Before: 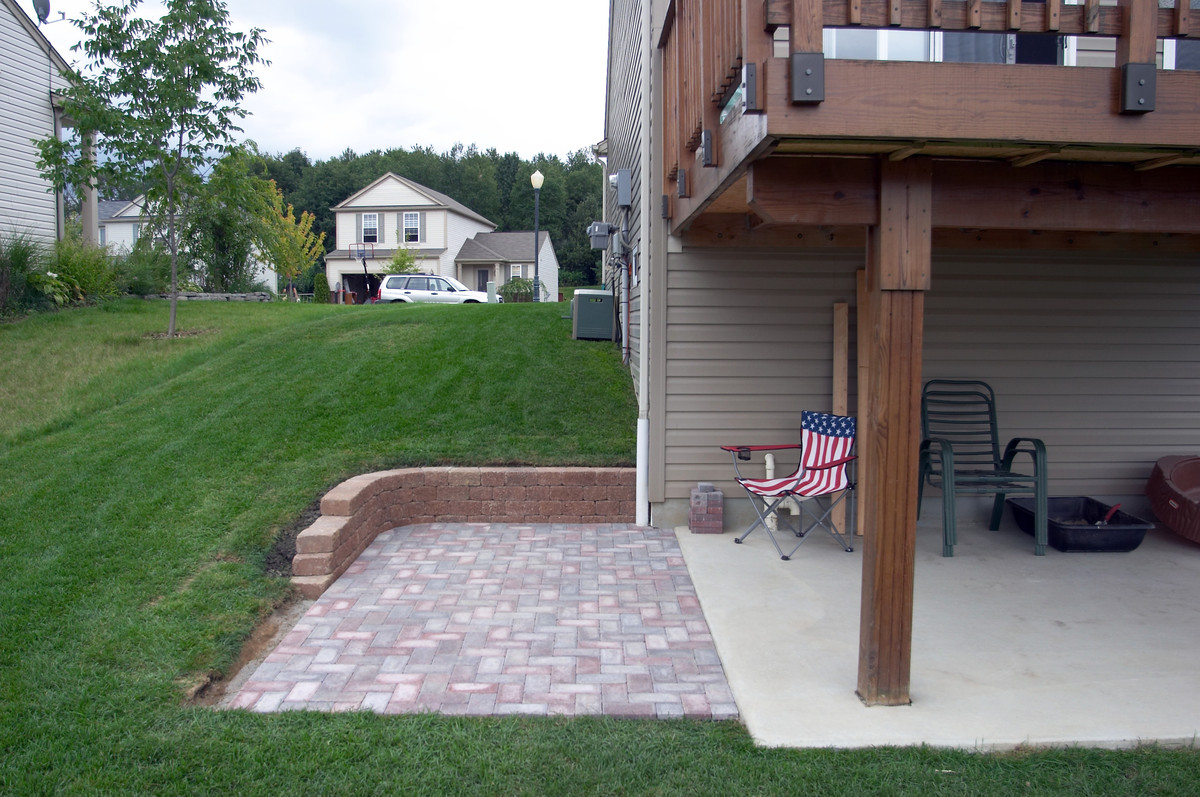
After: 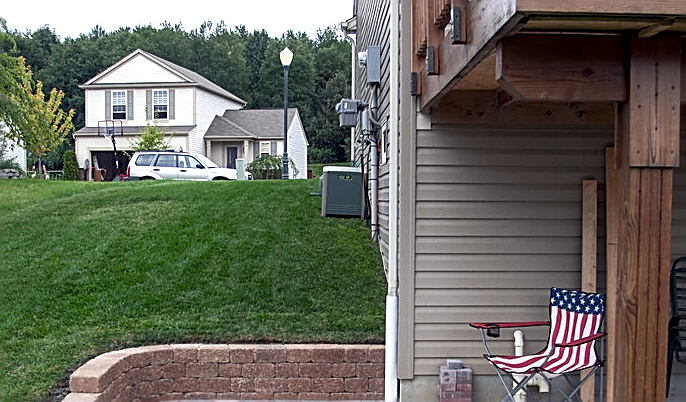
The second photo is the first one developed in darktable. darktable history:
local contrast: on, module defaults
tone equalizer: -8 EV -0.417 EV, -7 EV -0.389 EV, -6 EV -0.333 EV, -5 EV -0.222 EV, -3 EV 0.222 EV, -2 EV 0.333 EV, -1 EV 0.389 EV, +0 EV 0.417 EV, edges refinement/feathering 500, mask exposure compensation -1.57 EV, preserve details no
crop: left 20.932%, top 15.471%, right 21.848%, bottom 34.081%
sharpen: amount 0.901
